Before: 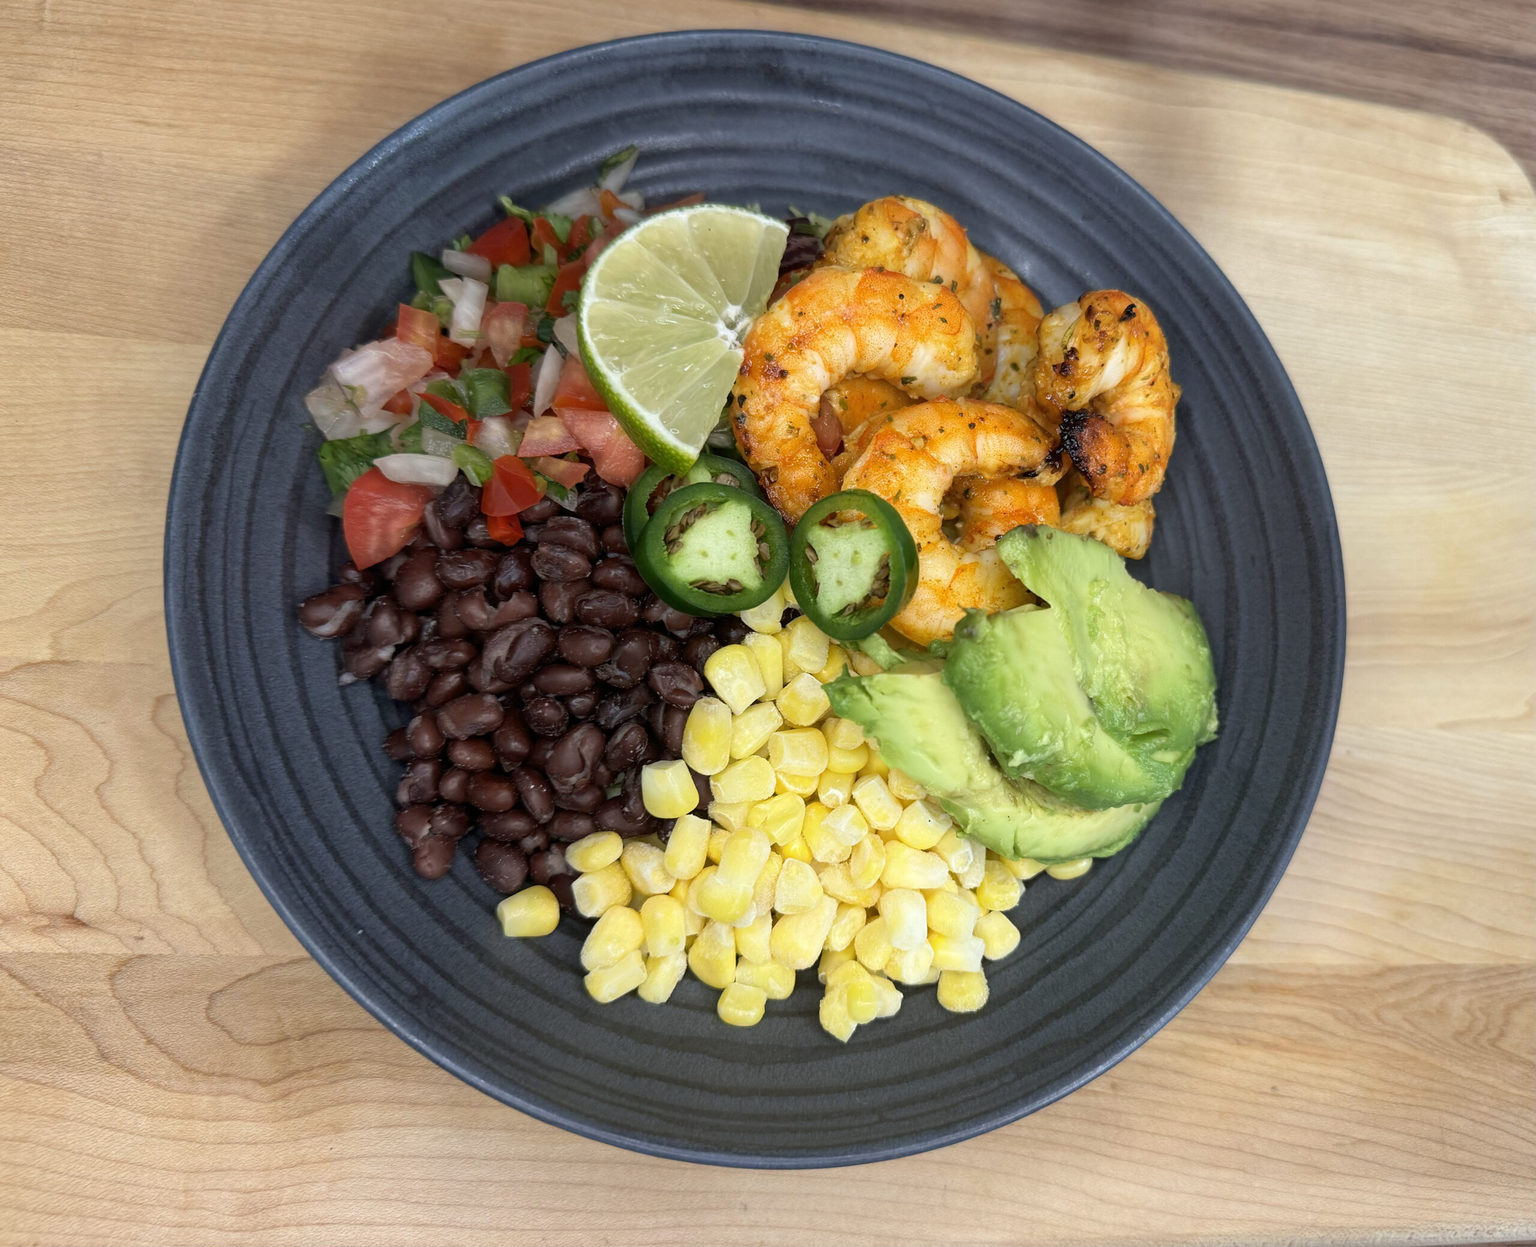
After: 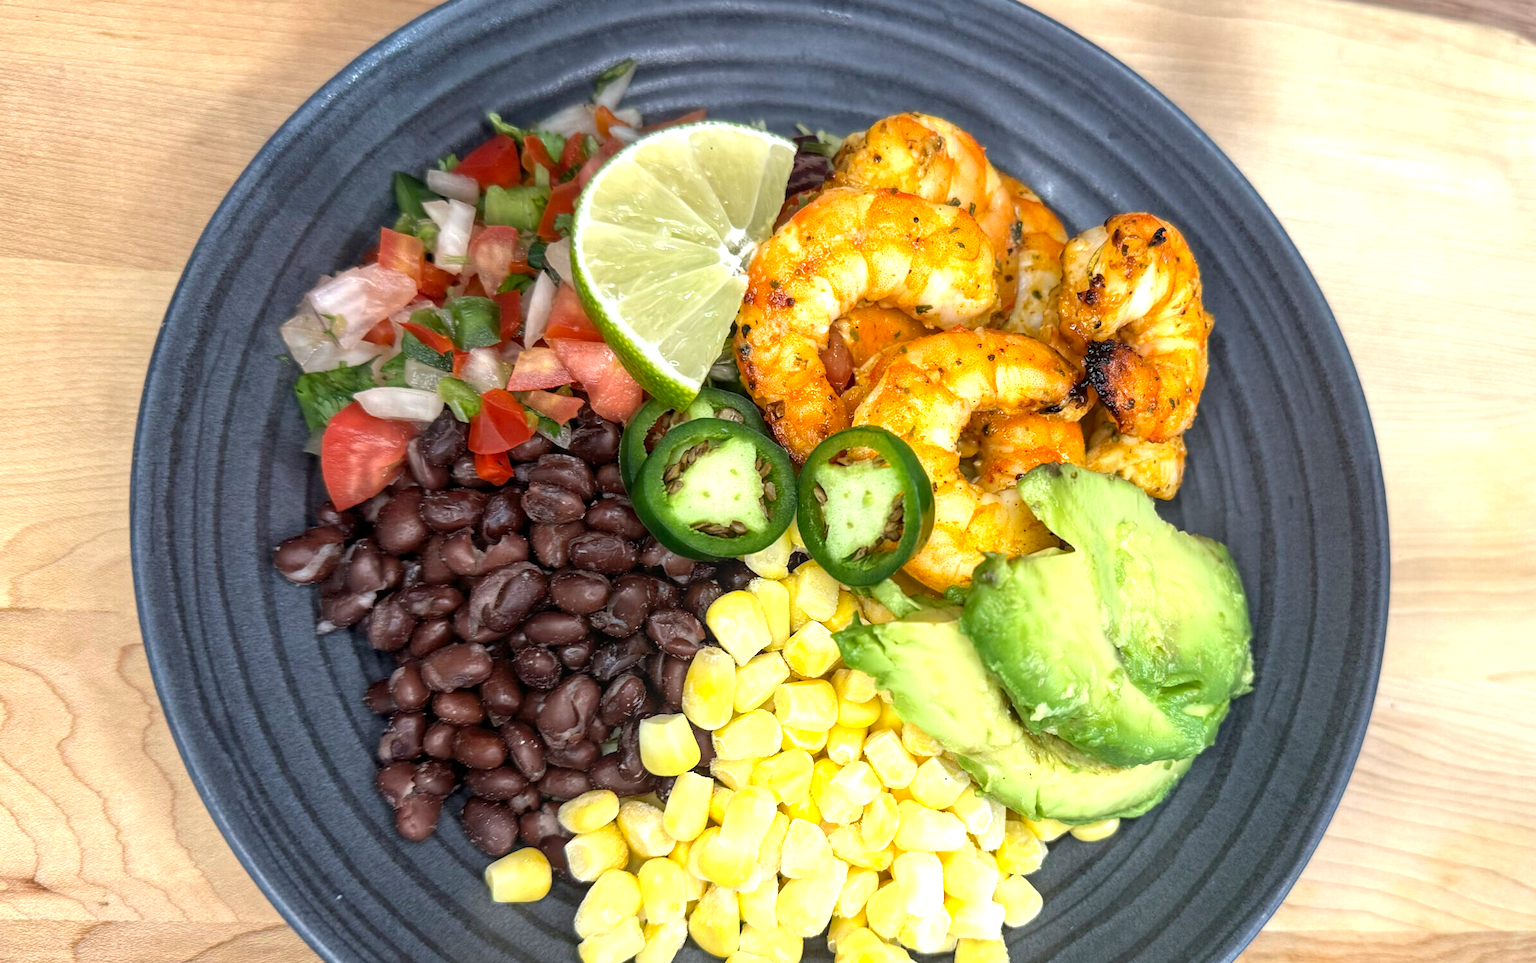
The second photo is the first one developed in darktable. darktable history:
local contrast: on, module defaults
crop: left 2.737%, top 7.287%, right 3.421%, bottom 20.179%
exposure: black level correction 0, exposure 0.7 EV, compensate exposure bias true, compensate highlight preservation false
